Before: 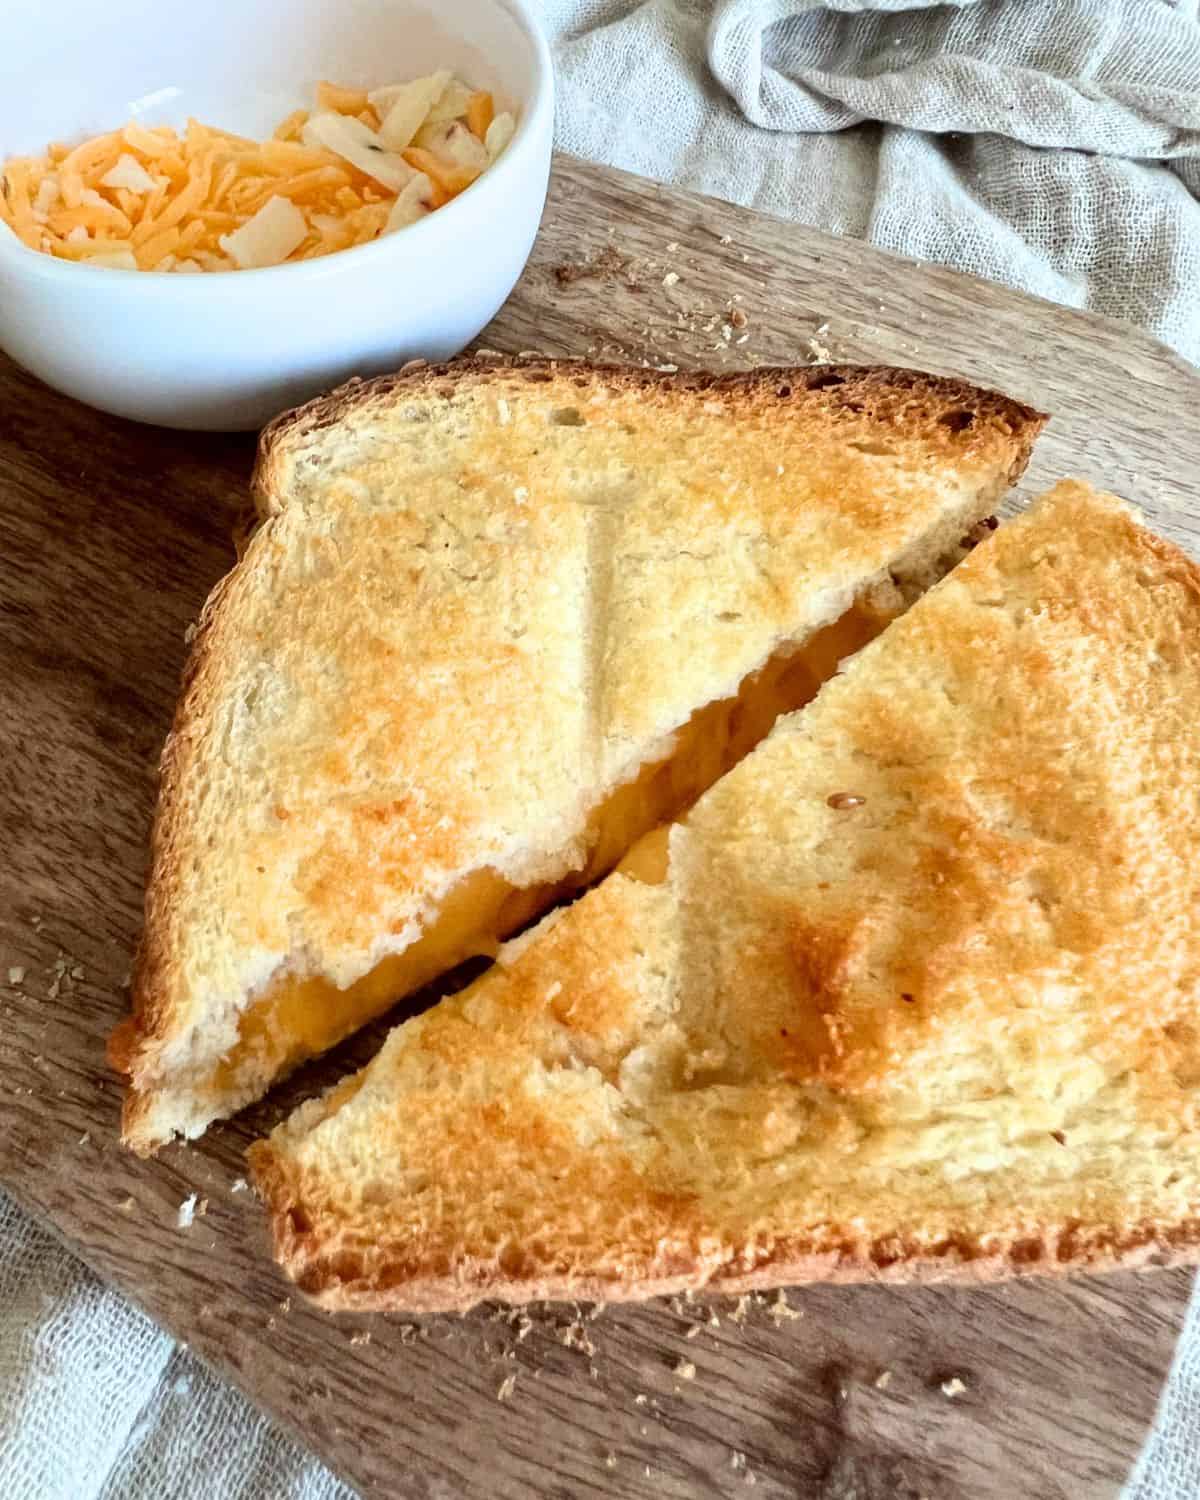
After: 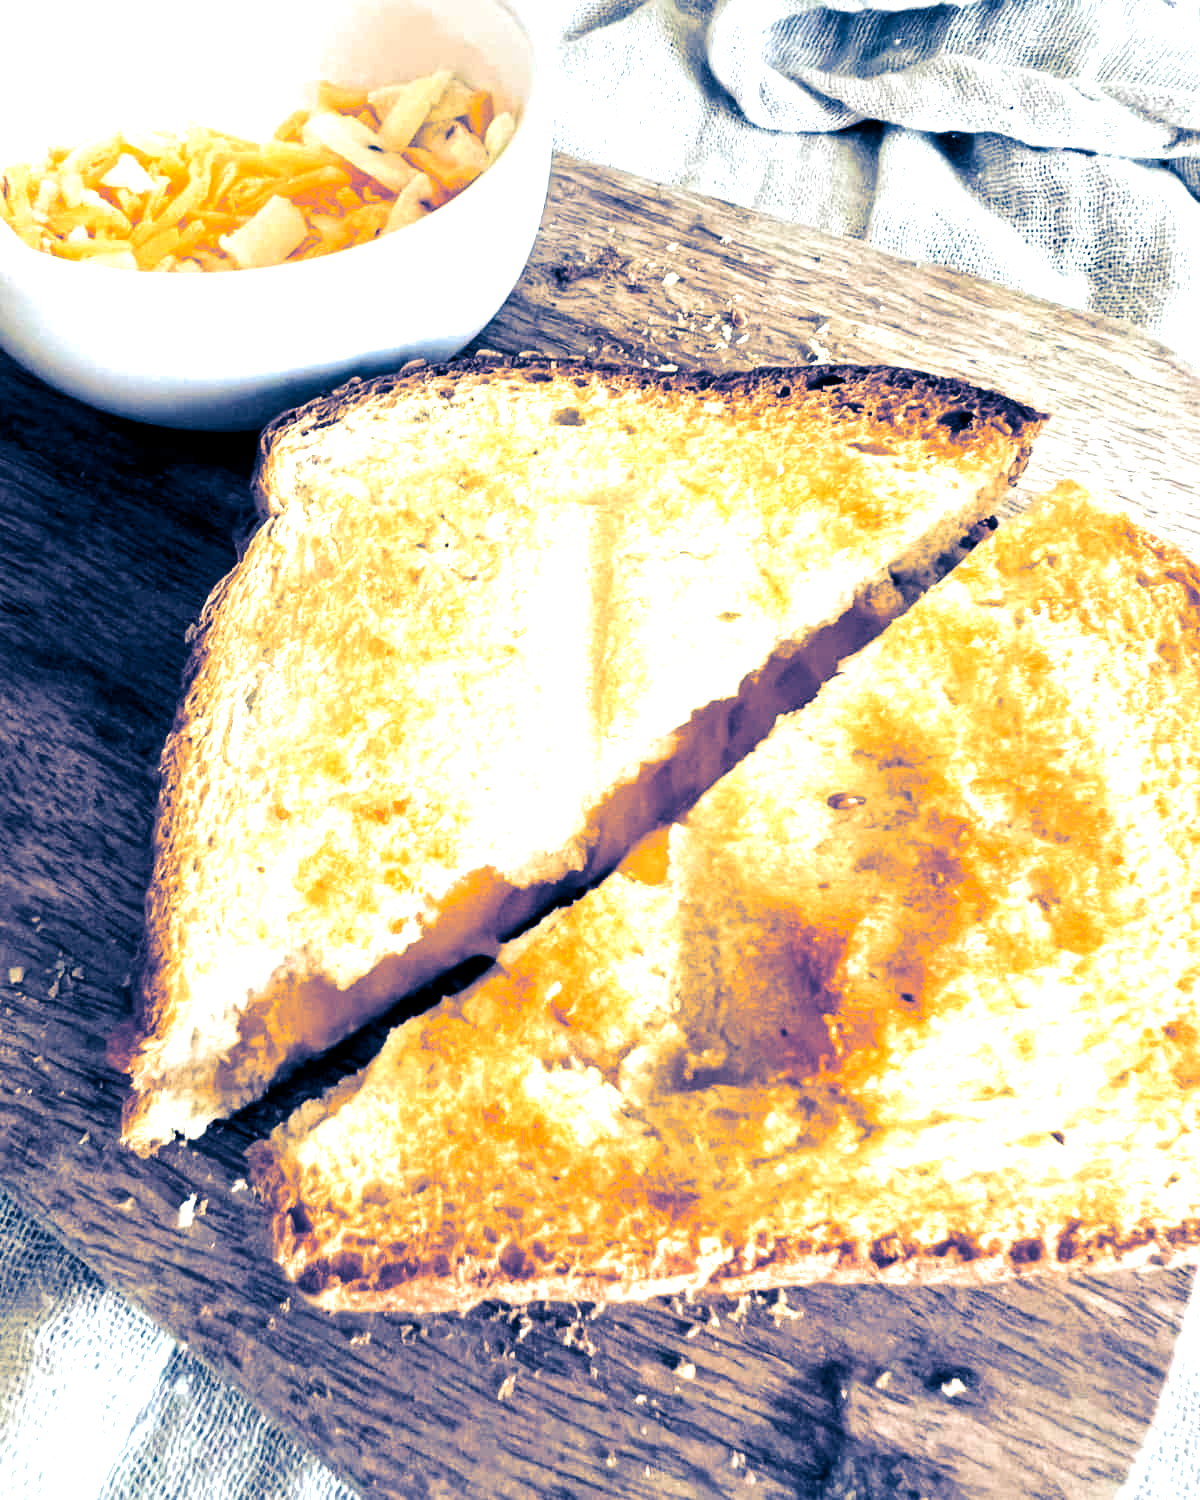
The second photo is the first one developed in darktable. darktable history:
exposure: exposure 0.648 EV, compensate highlight preservation false
split-toning: shadows › hue 226.8°, shadows › saturation 1, highlights › saturation 0, balance -61.41
color balance rgb: global offset › luminance -0.51%, perceptual saturation grading › global saturation 27.53%, perceptual saturation grading › highlights -25%, perceptual saturation grading › shadows 25%, perceptual brilliance grading › highlights 6.62%, perceptual brilliance grading › mid-tones 17.07%, perceptual brilliance grading › shadows -5.23%
